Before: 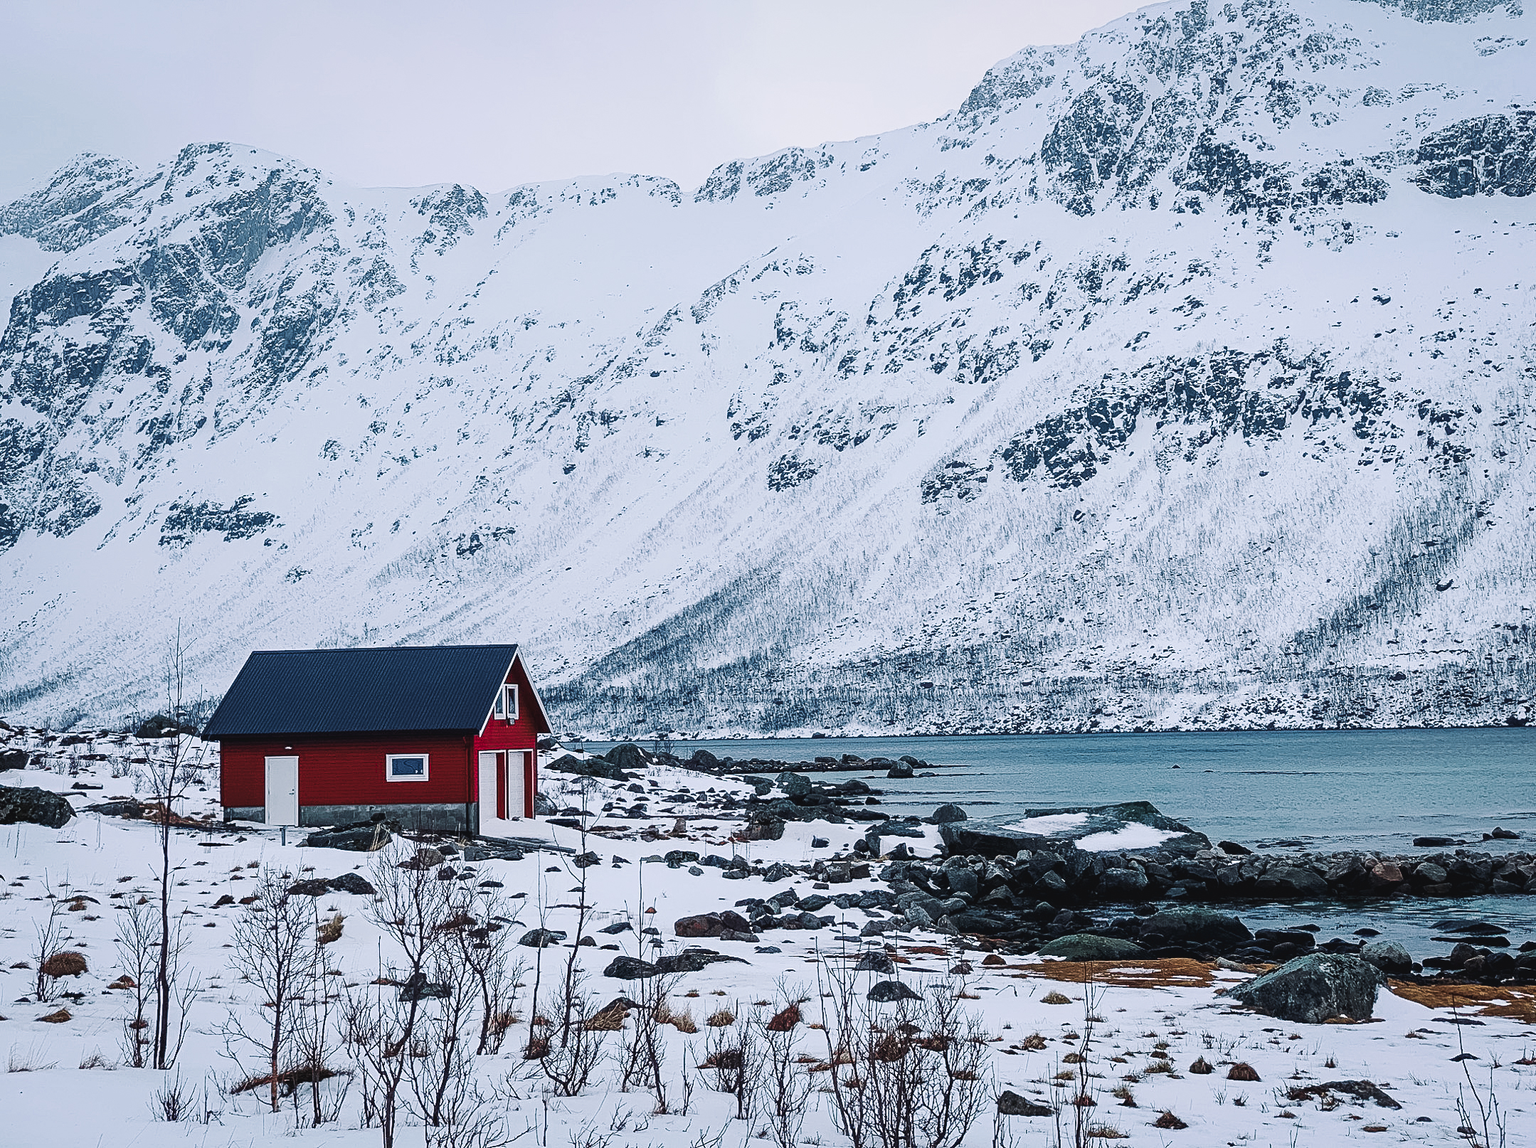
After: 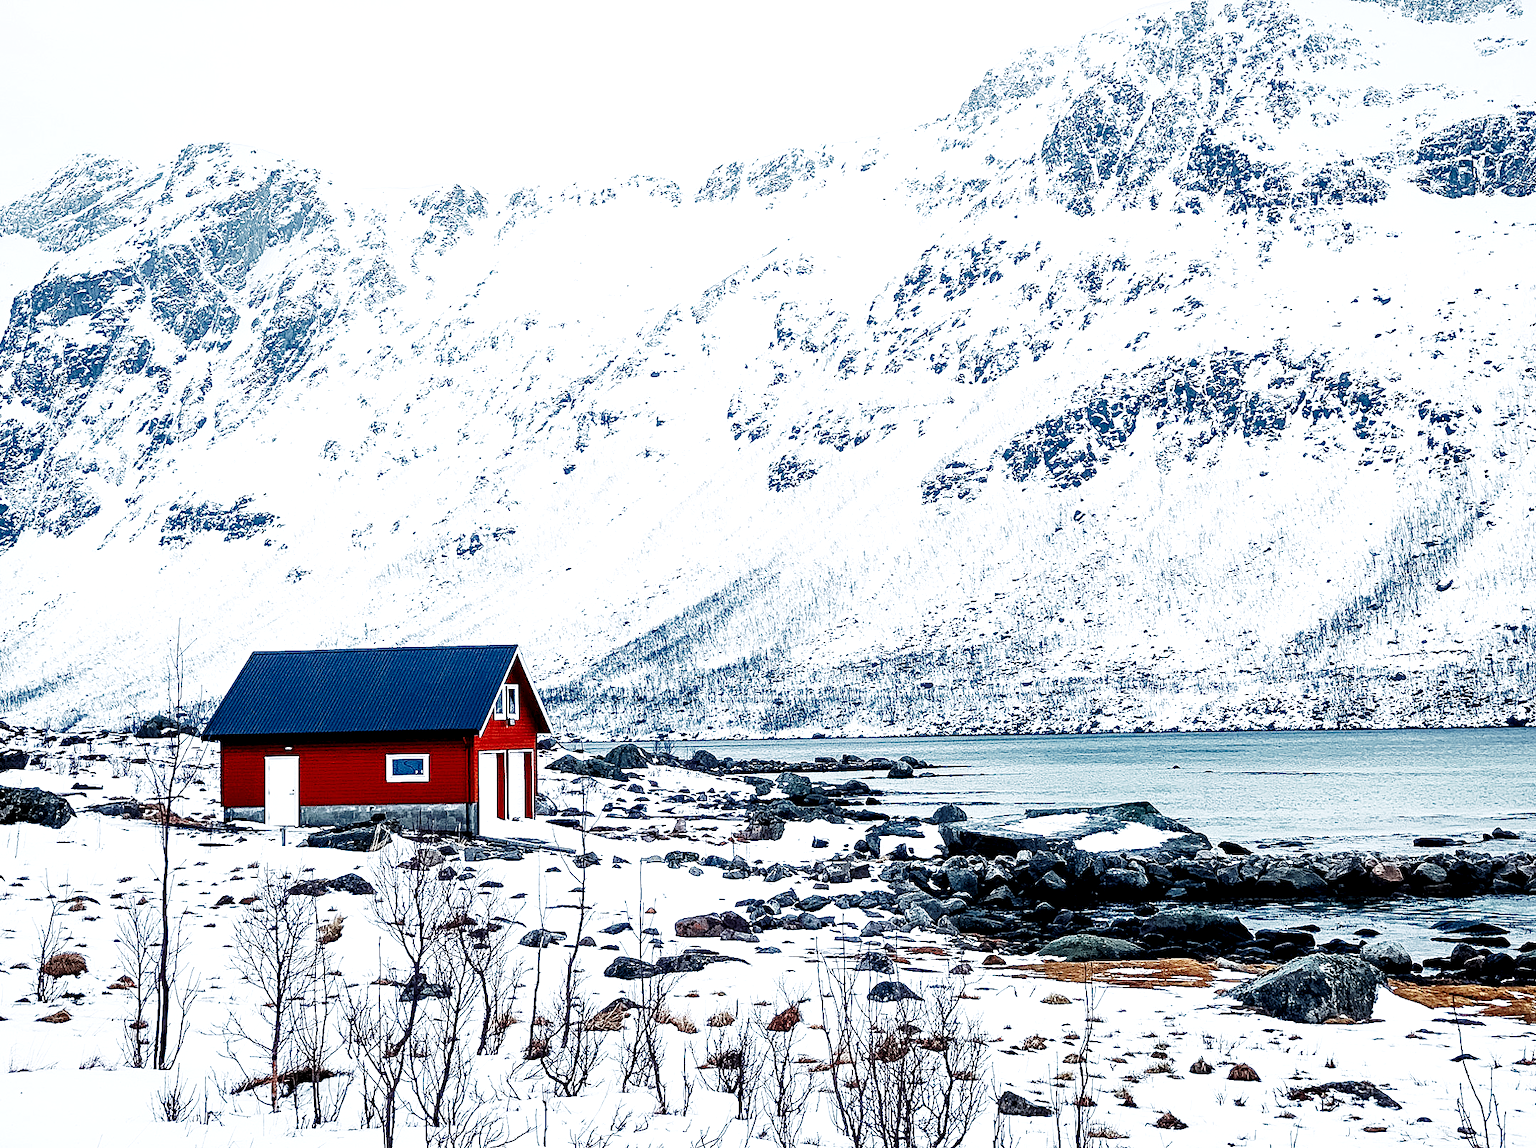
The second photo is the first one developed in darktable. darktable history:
base curve: curves: ch0 [(0, 0) (0.028, 0.03) (0.121, 0.232) (0.46, 0.748) (0.859, 0.968) (1, 1)], preserve colors none
color zones: curves: ch0 [(0, 0.5) (0.125, 0.4) (0.25, 0.5) (0.375, 0.4) (0.5, 0.4) (0.625, 0.35) (0.75, 0.35) (0.875, 0.5)]; ch1 [(0, 0.35) (0.125, 0.45) (0.25, 0.35) (0.375, 0.35) (0.5, 0.35) (0.625, 0.35) (0.75, 0.45) (0.875, 0.35)]; ch2 [(0, 0.6) (0.125, 0.5) (0.25, 0.5) (0.375, 0.6) (0.5, 0.6) (0.625, 0.5) (0.75, 0.5) (0.875, 0.5)]
exposure: black level correction 0.01, exposure 1 EV, compensate highlight preservation false
local contrast: highlights 107%, shadows 98%, detail 120%, midtone range 0.2
